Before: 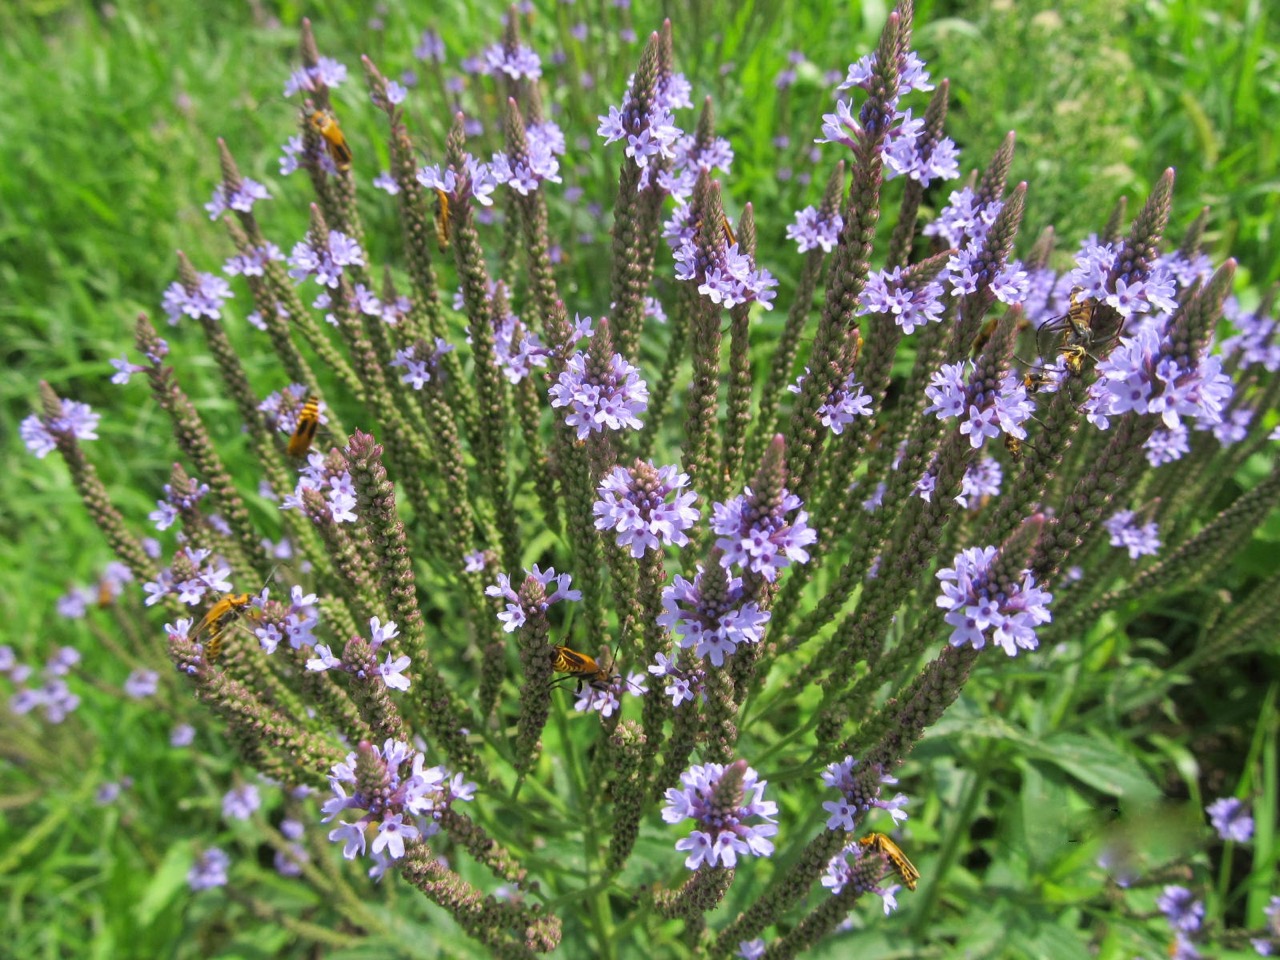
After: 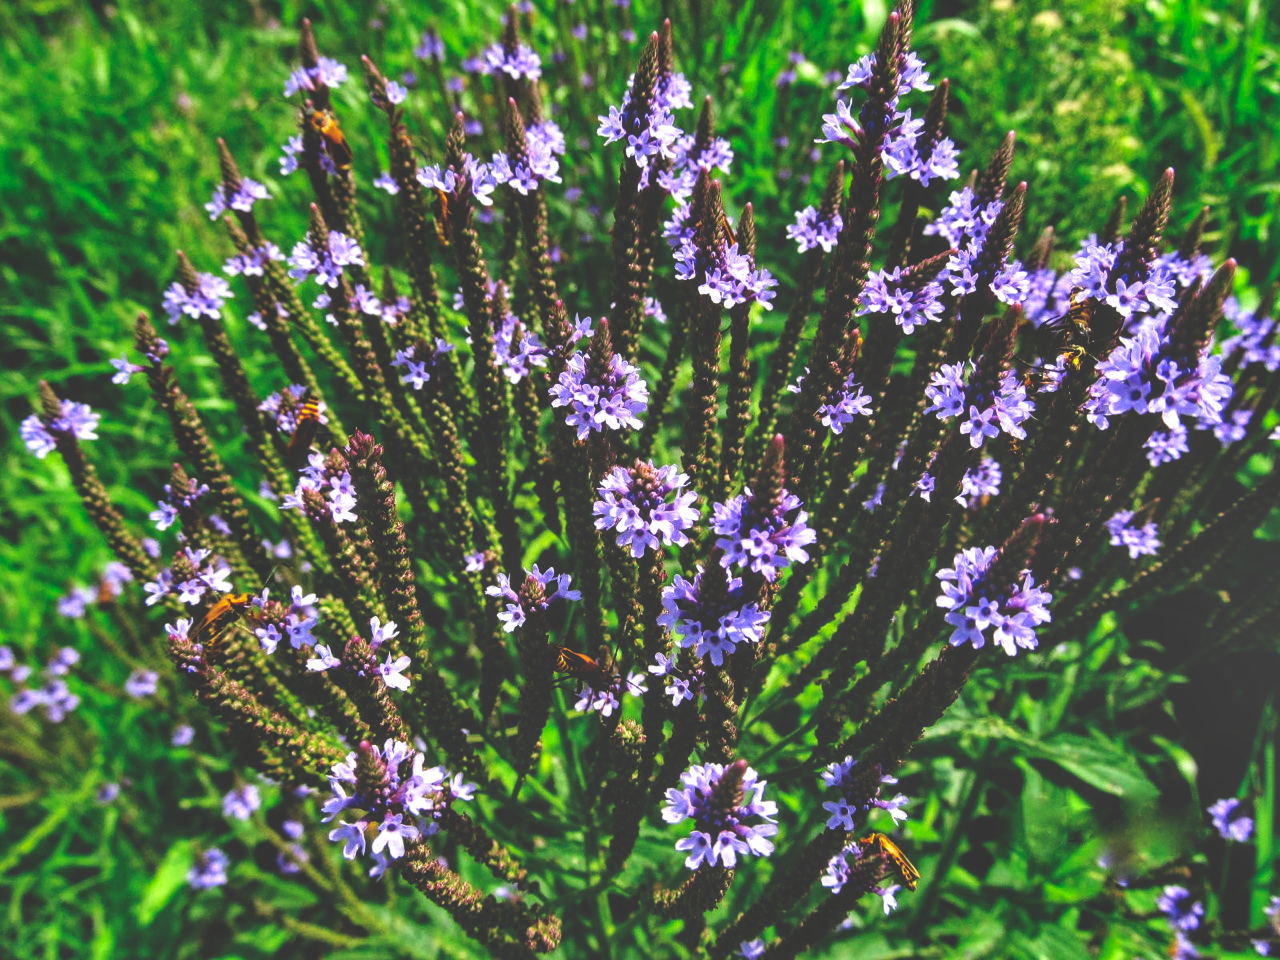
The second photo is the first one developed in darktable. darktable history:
local contrast: on, module defaults
shadows and highlights: low approximation 0.01, soften with gaussian
base curve: curves: ch0 [(0, 0.036) (0.083, 0.04) (0.804, 1)], preserve colors none
